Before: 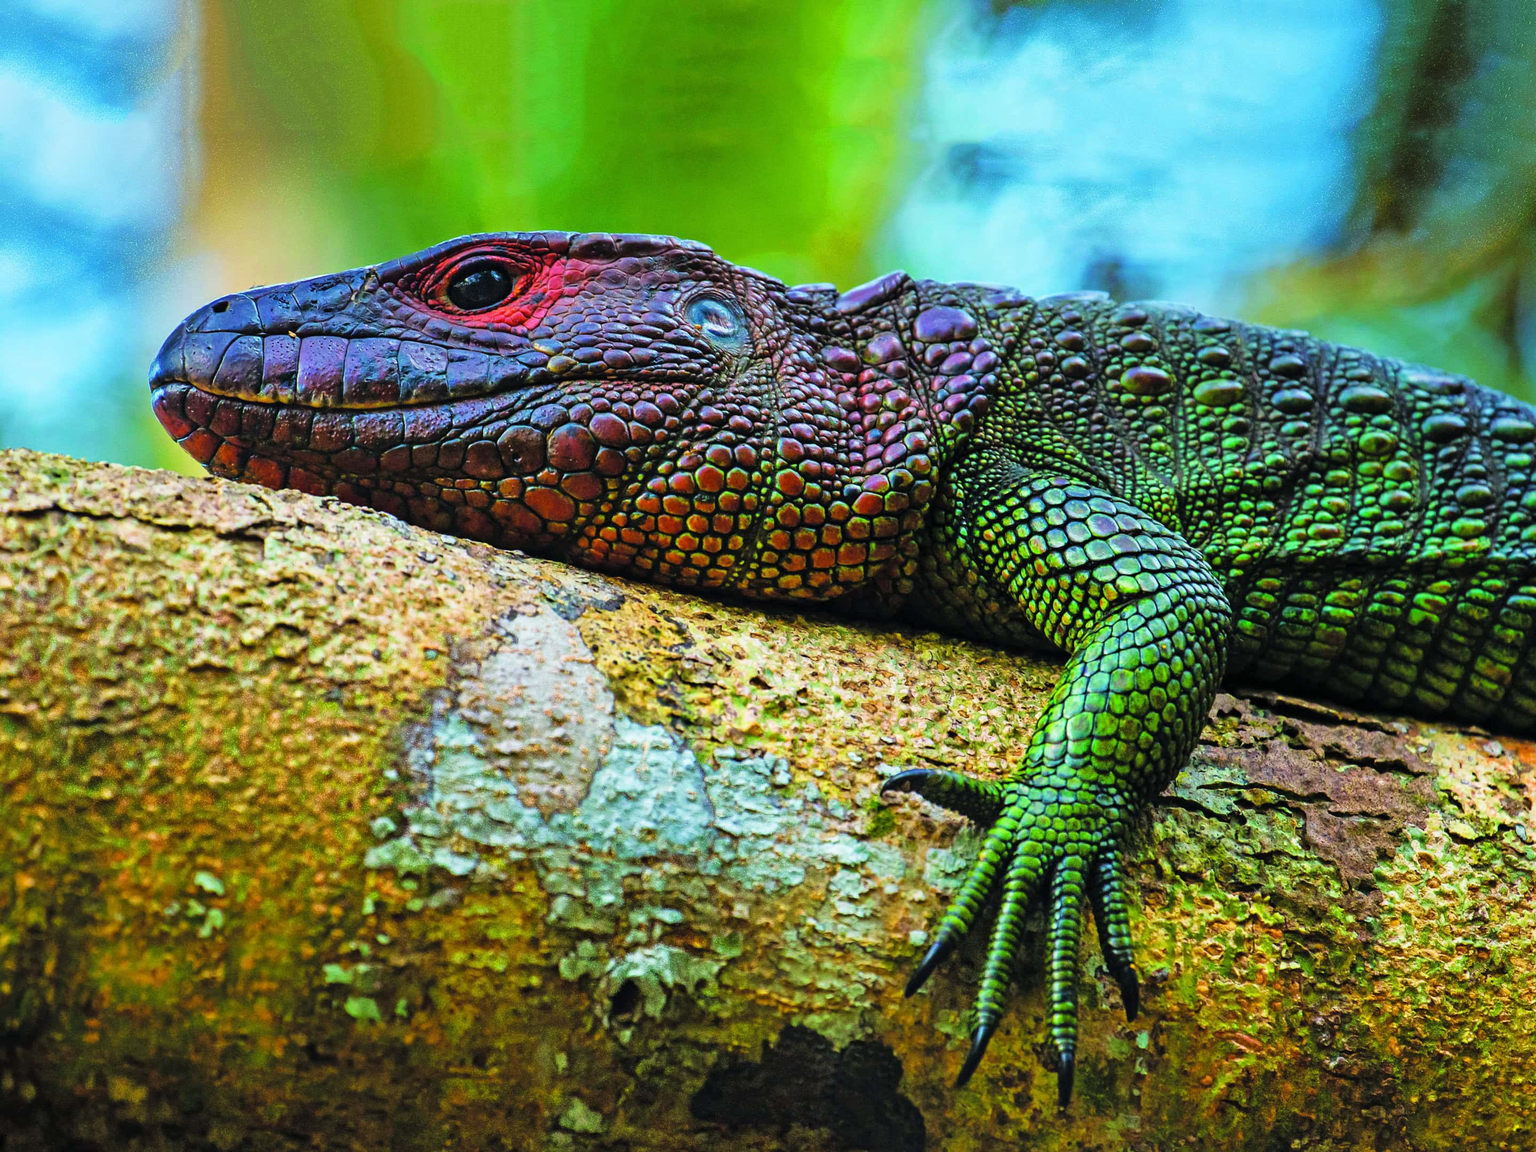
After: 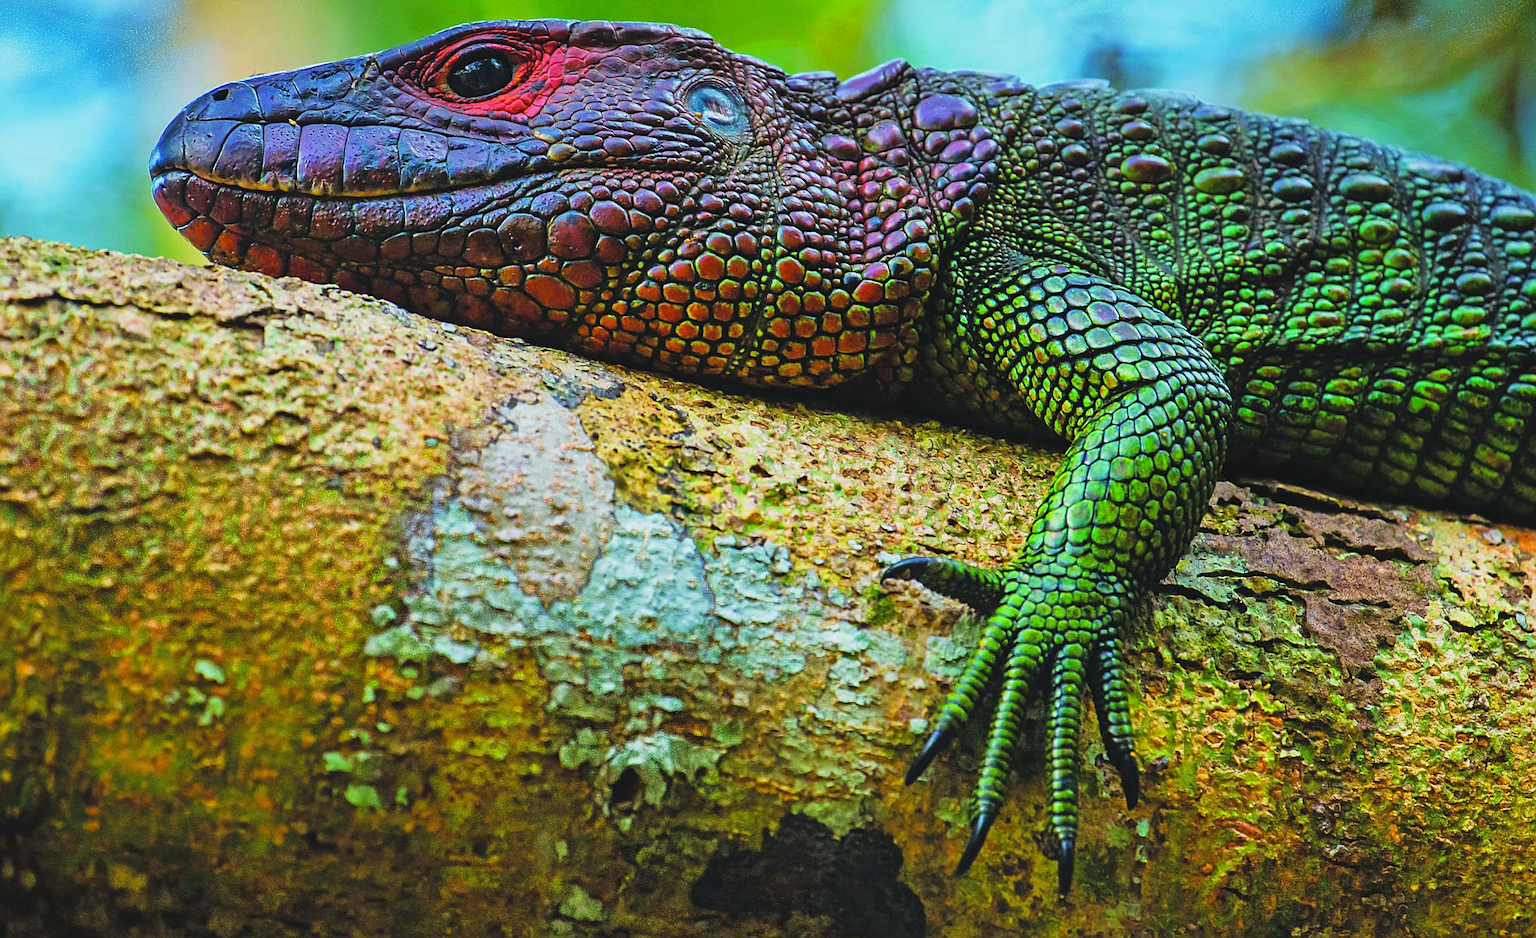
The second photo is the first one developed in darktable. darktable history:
sharpen: on, module defaults
white balance: emerald 1
contrast brightness saturation: contrast -0.11
crop and rotate: top 18.507%
